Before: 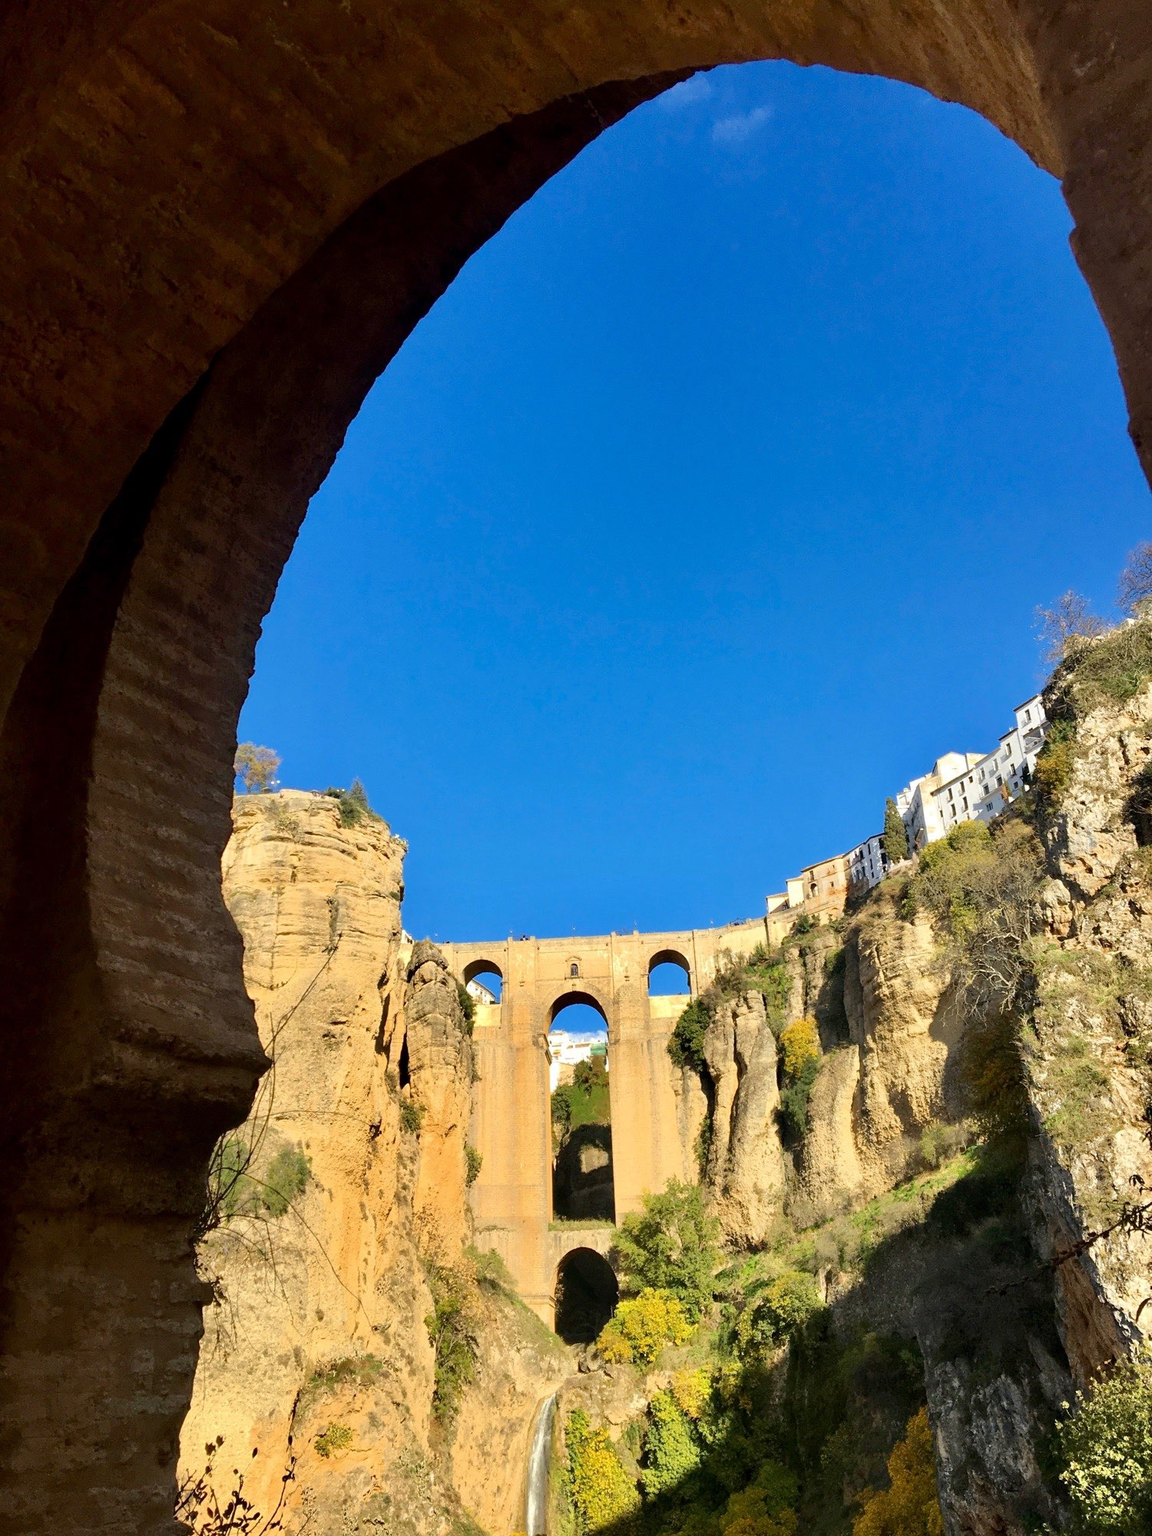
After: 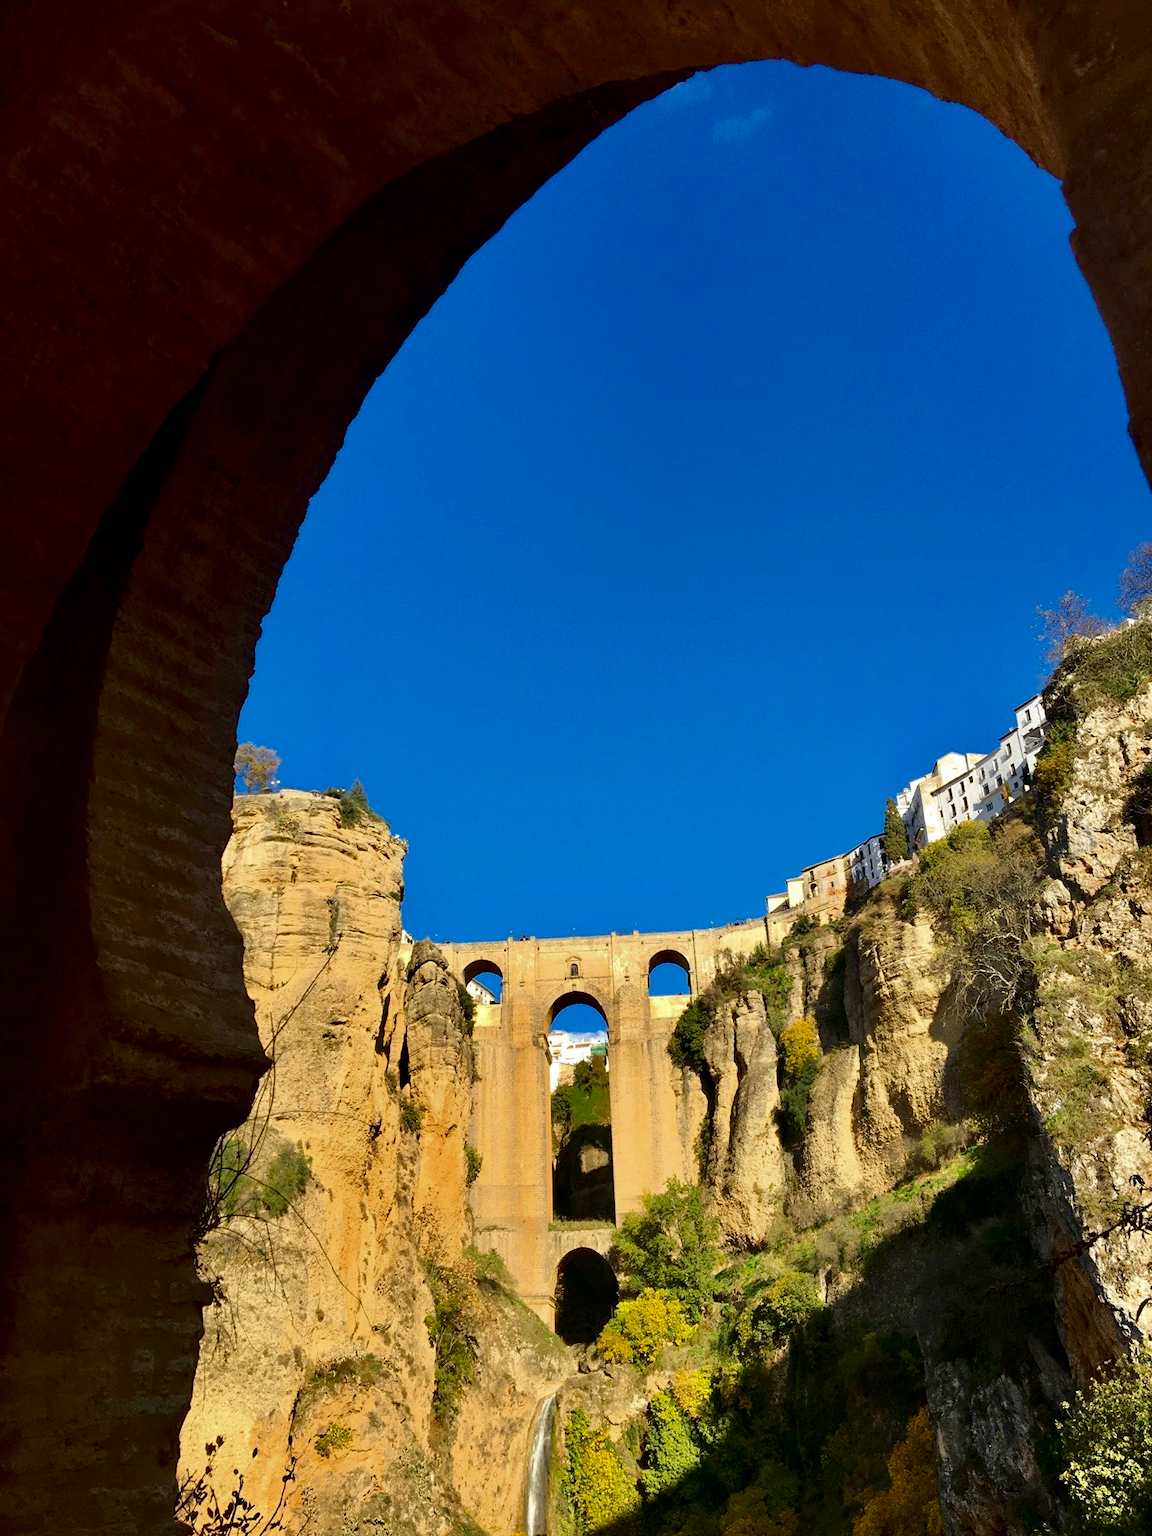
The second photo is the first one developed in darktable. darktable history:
contrast brightness saturation: brightness -0.205, saturation 0.079
